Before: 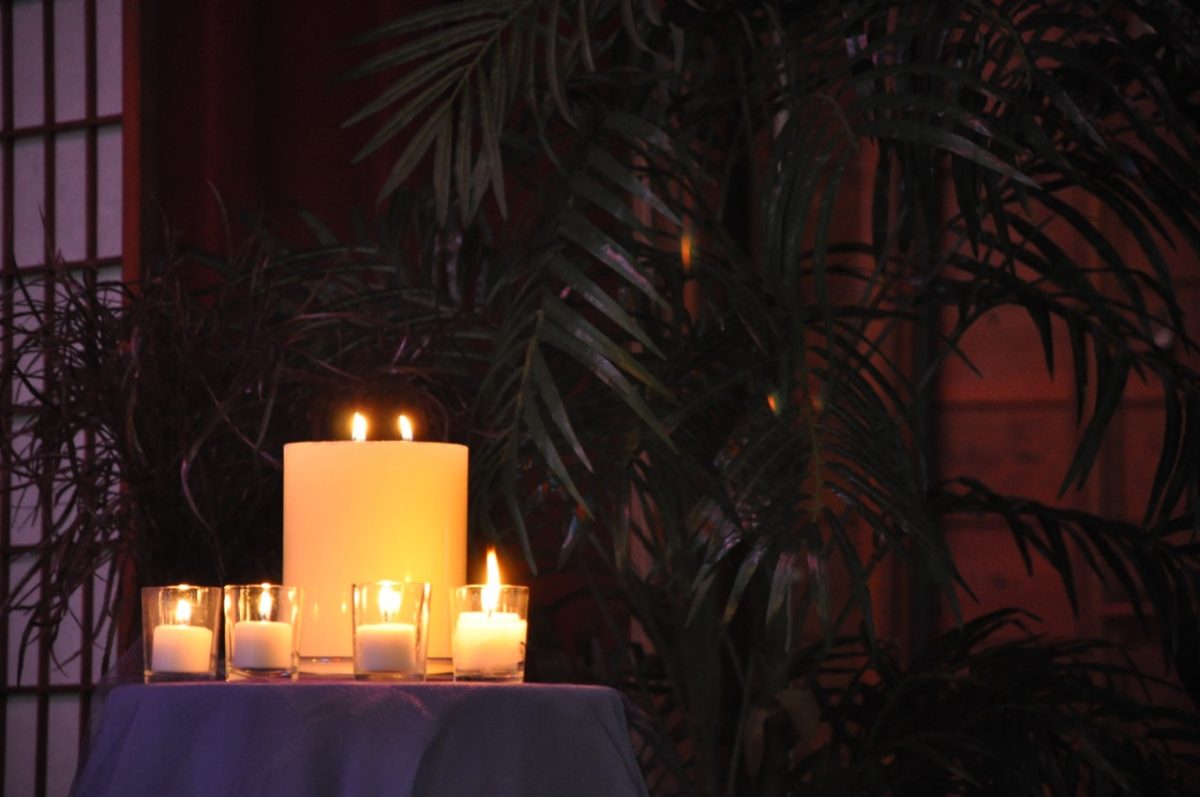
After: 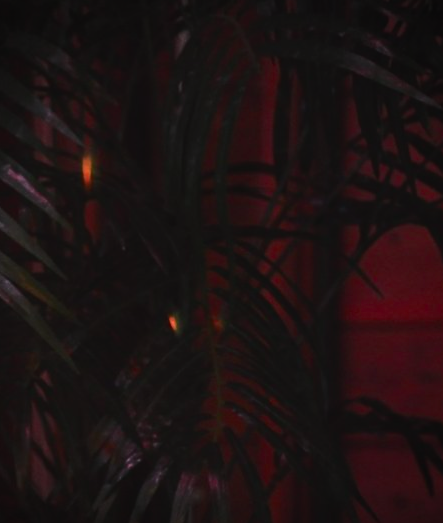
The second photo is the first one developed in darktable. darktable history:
white balance: red 0.988, blue 1.017
crop and rotate: left 49.936%, top 10.094%, right 13.136%, bottom 24.256%
vignetting: fall-off radius 60.92%
tone curve: curves: ch0 [(0, 0.032) (0.094, 0.08) (0.265, 0.208) (0.41, 0.417) (0.498, 0.496) (0.638, 0.673) (0.819, 0.841) (0.96, 0.899)]; ch1 [(0, 0) (0.161, 0.092) (0.37, 0.302) (0.417, 0.434) (0.495, 0.498) (0.576, 0.589) (0.725, 0.765) (1, 1)]; ch2 [(0, 0) (0.352, 0.403) (0.45, 0.469) (0.521, 0.515) (0.59, 0.579) (1, 1)], color space Lab, independent channels, preserve colors none
